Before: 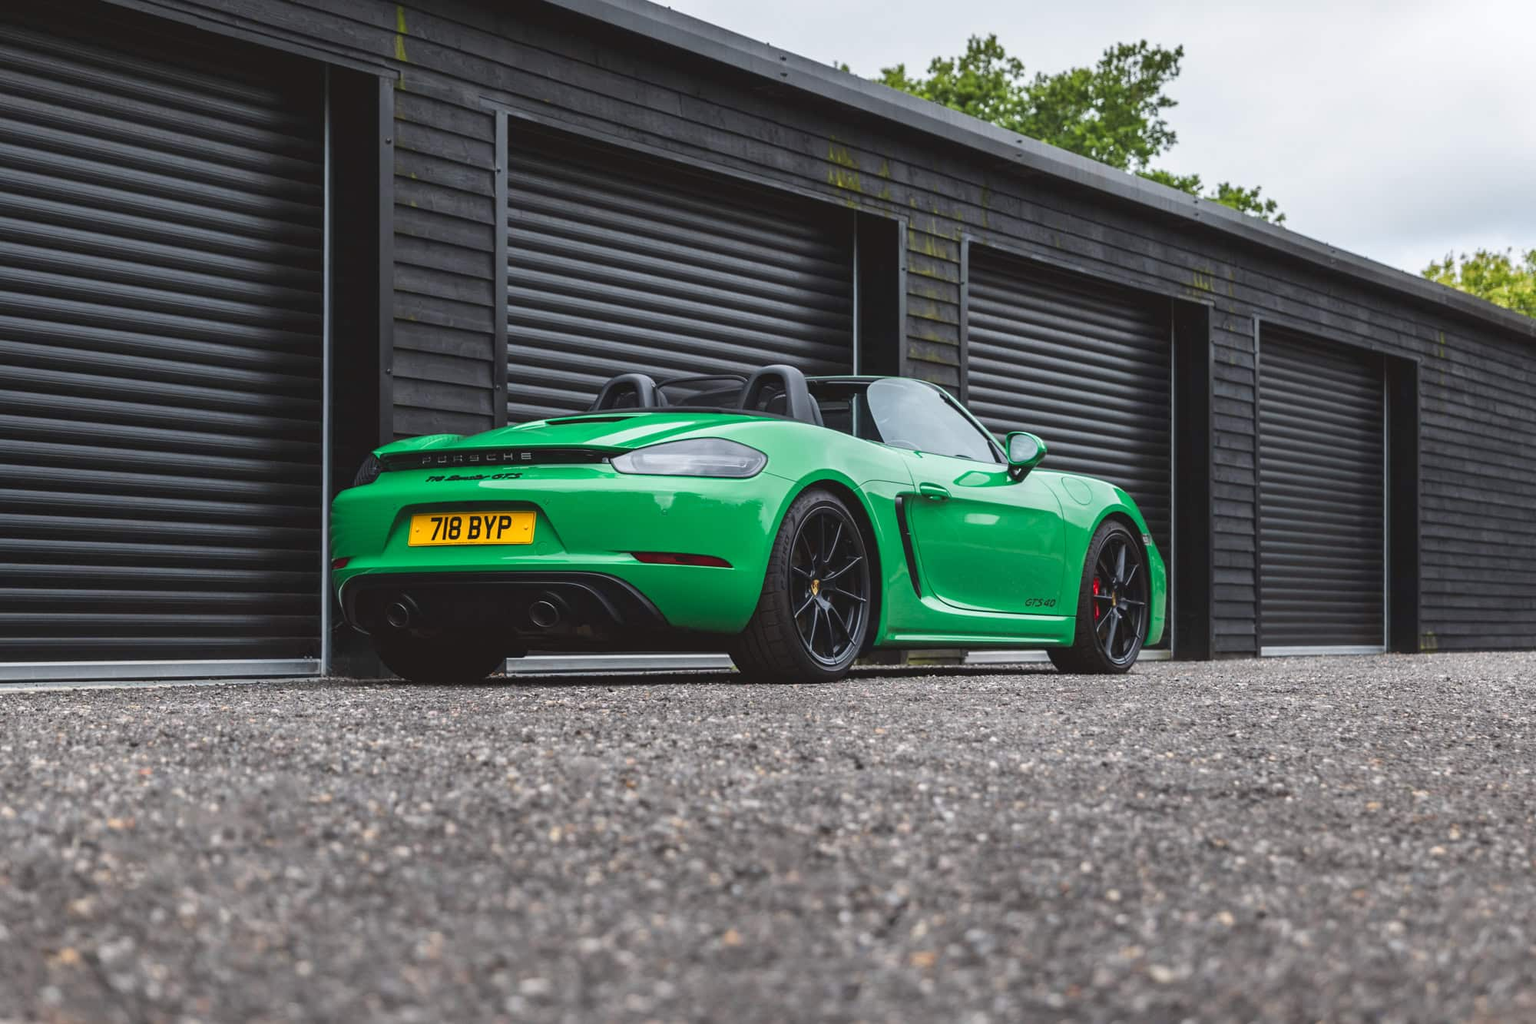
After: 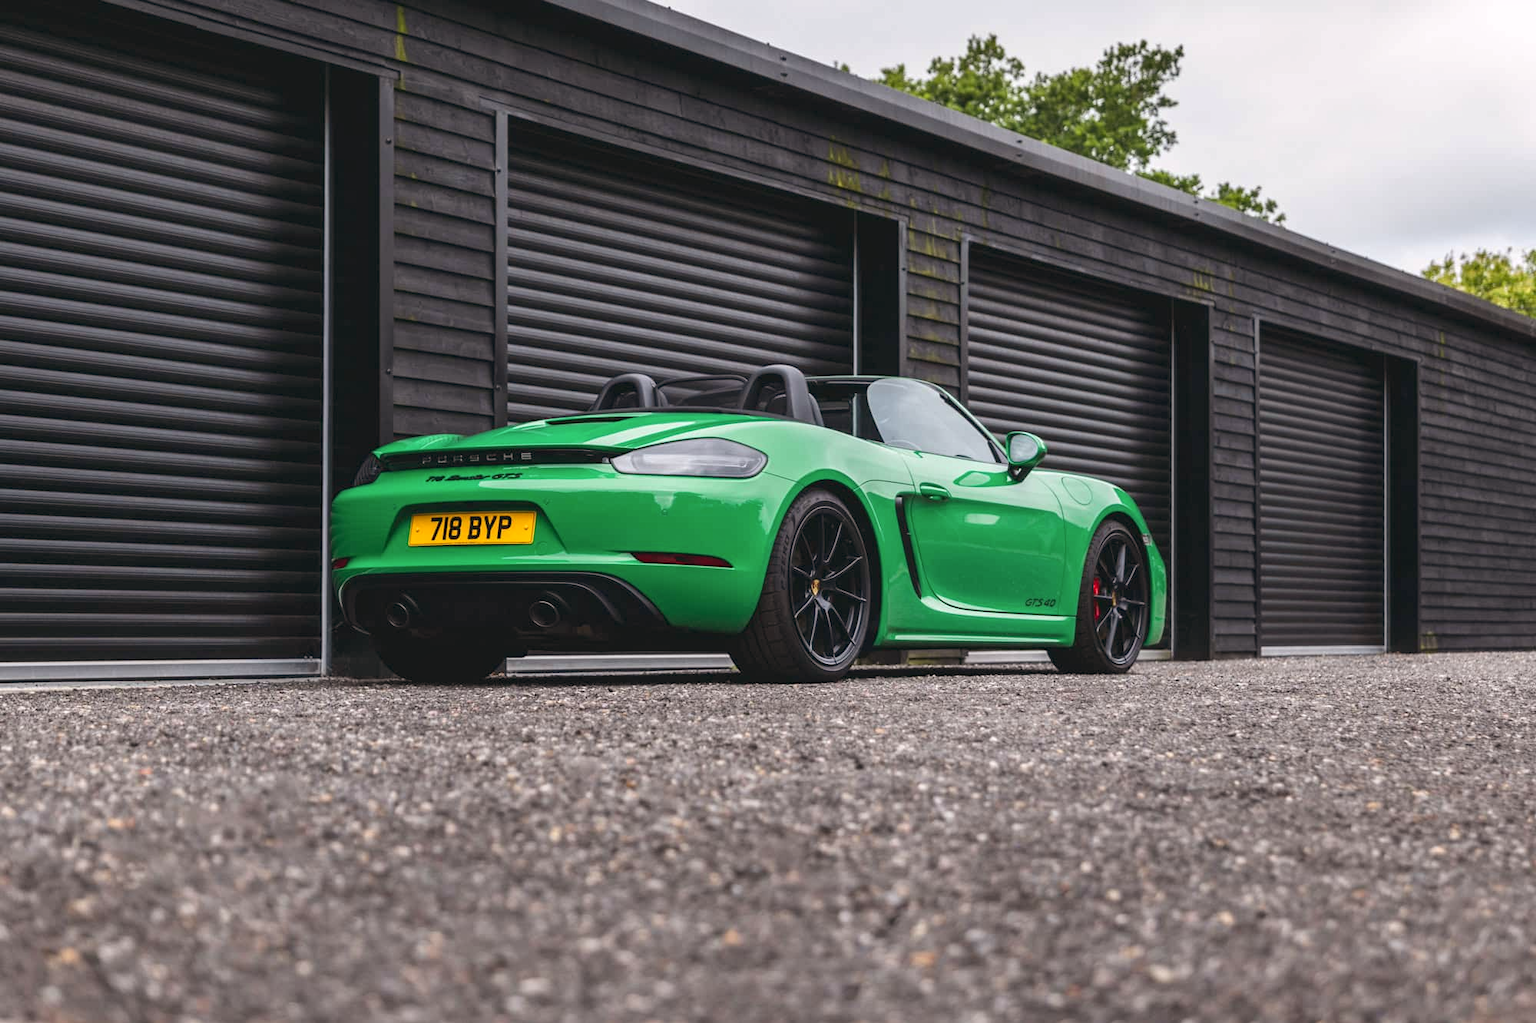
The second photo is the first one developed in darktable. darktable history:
local contrast: highlights 100%, shadows 100%, detail 120%, midtone range 0.2
color balance: lift [0.998, 0.998, 1.001, 1.002], gamma [0.995, 1.025, 0.992, 0.975], gain [0.995, 1.02, 0.997, 0.98]
